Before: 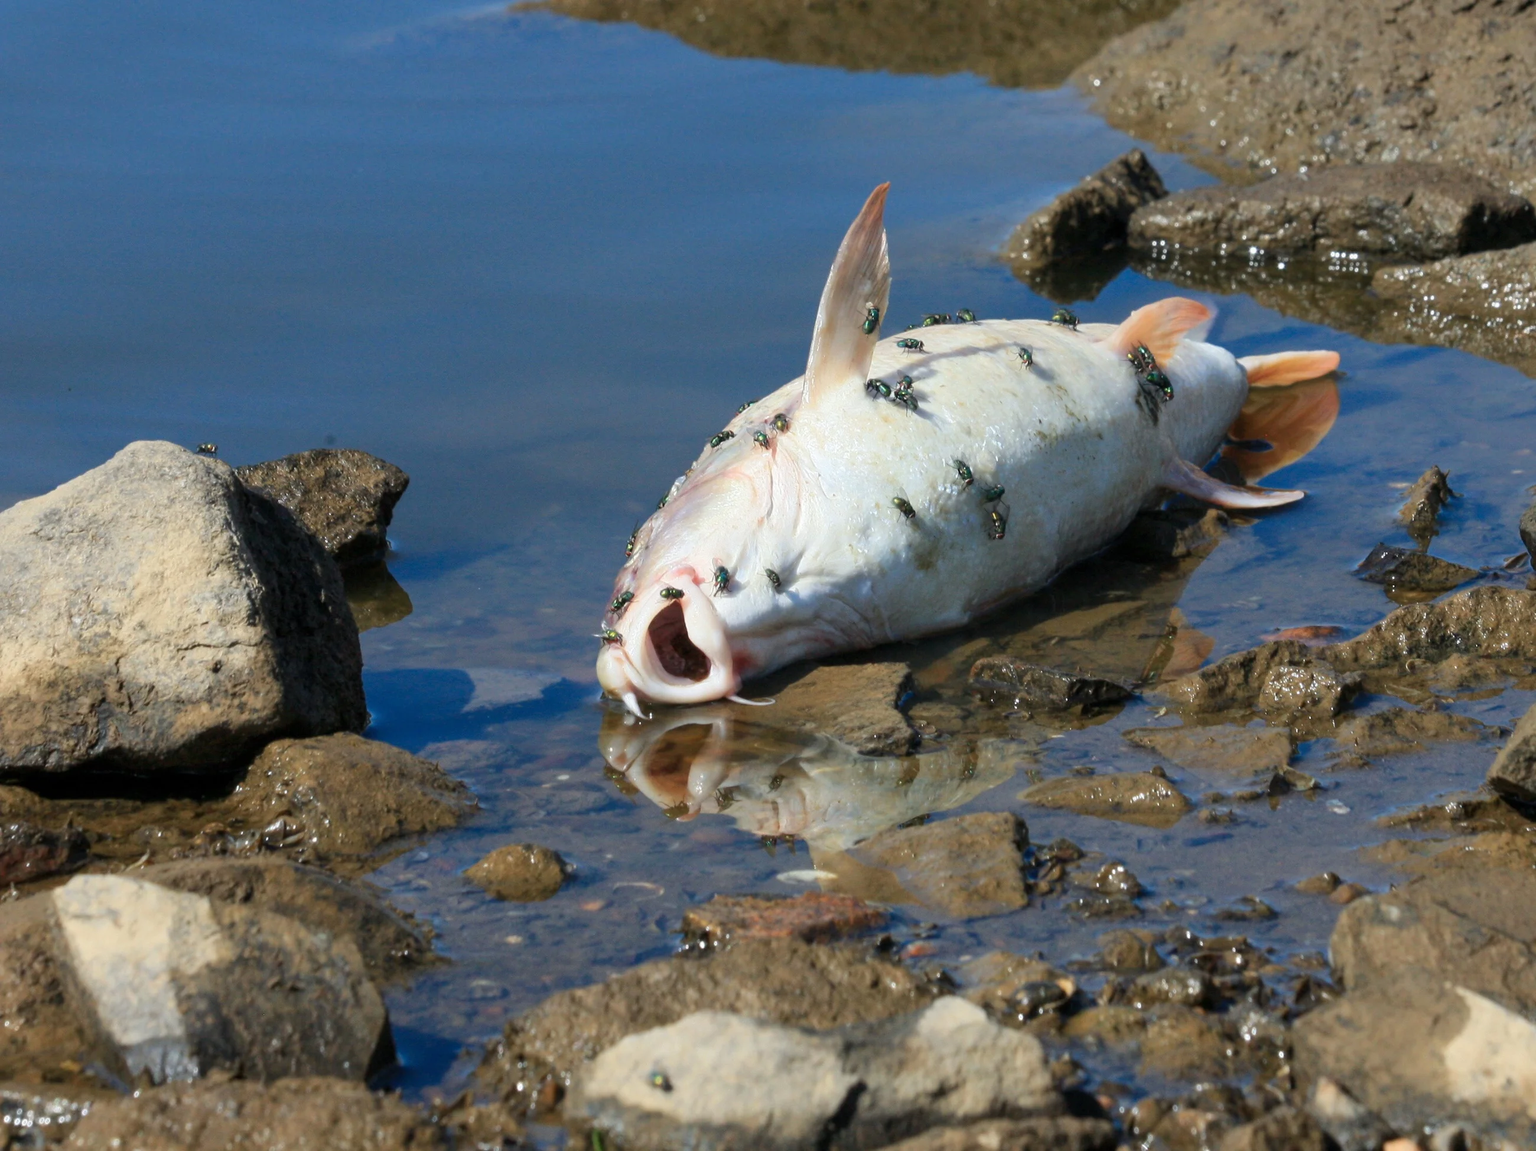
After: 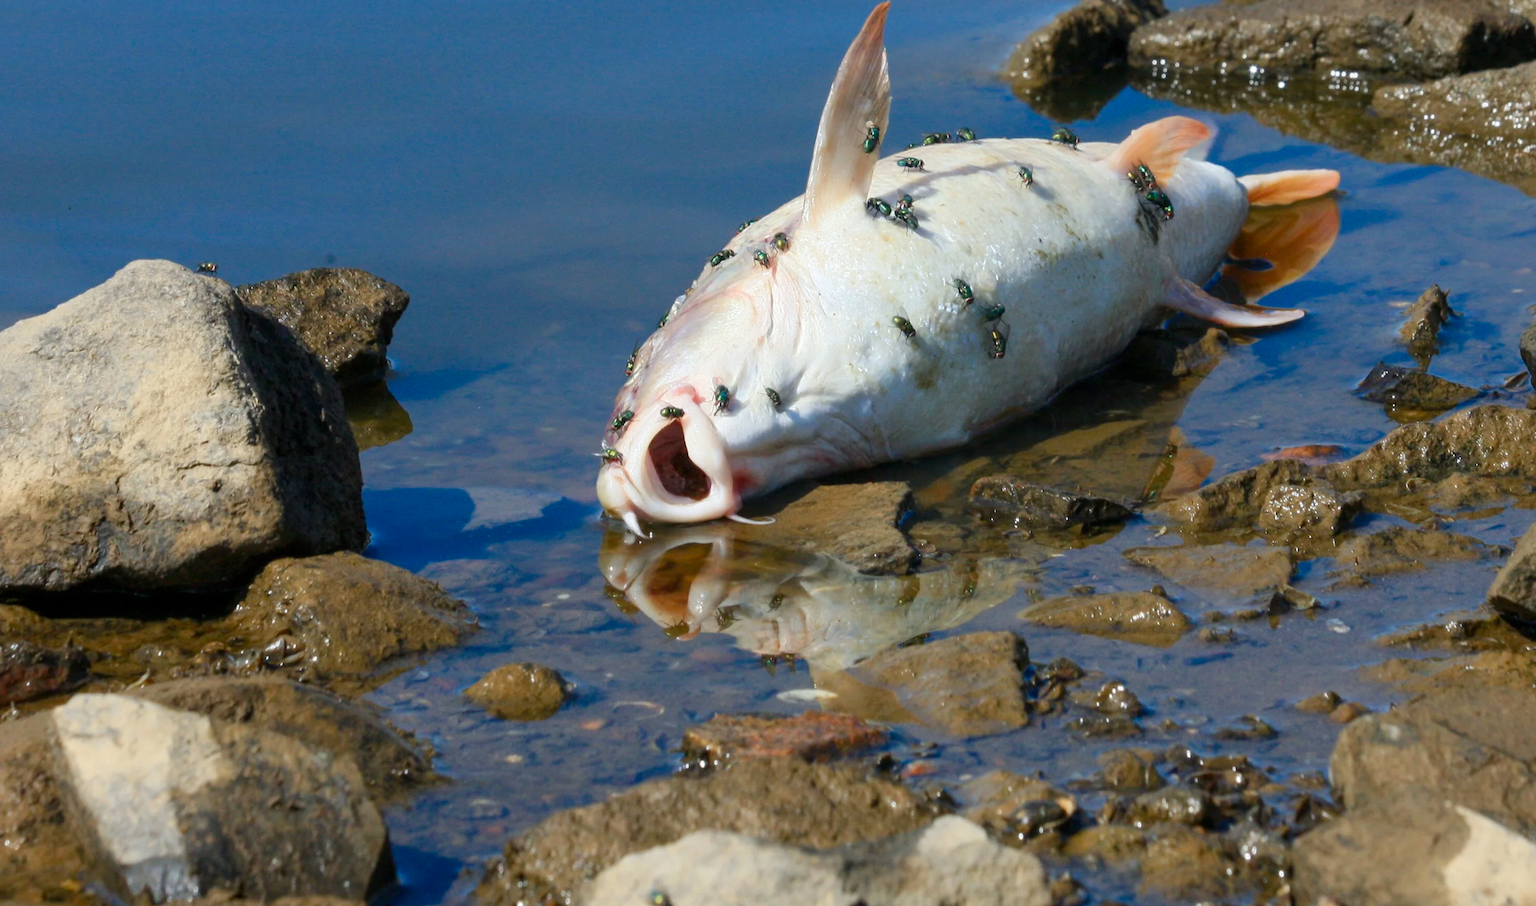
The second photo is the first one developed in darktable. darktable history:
crop and rotate: top 15.774%, bottom 5.506%
color balance rgb: perceptual saturation grading › global saturation 20%, perceptual saturation grading › highlights -25%, perceptual saturation grading › shadows 25%
